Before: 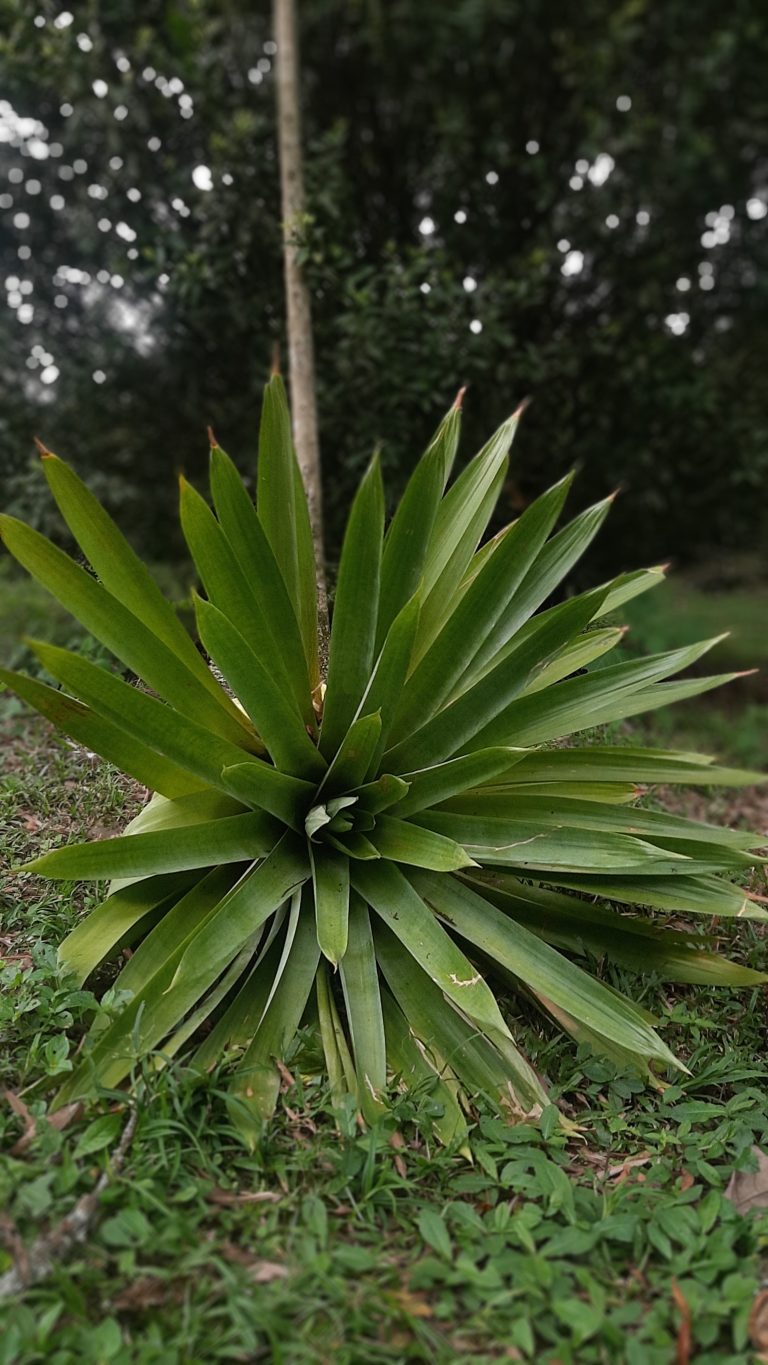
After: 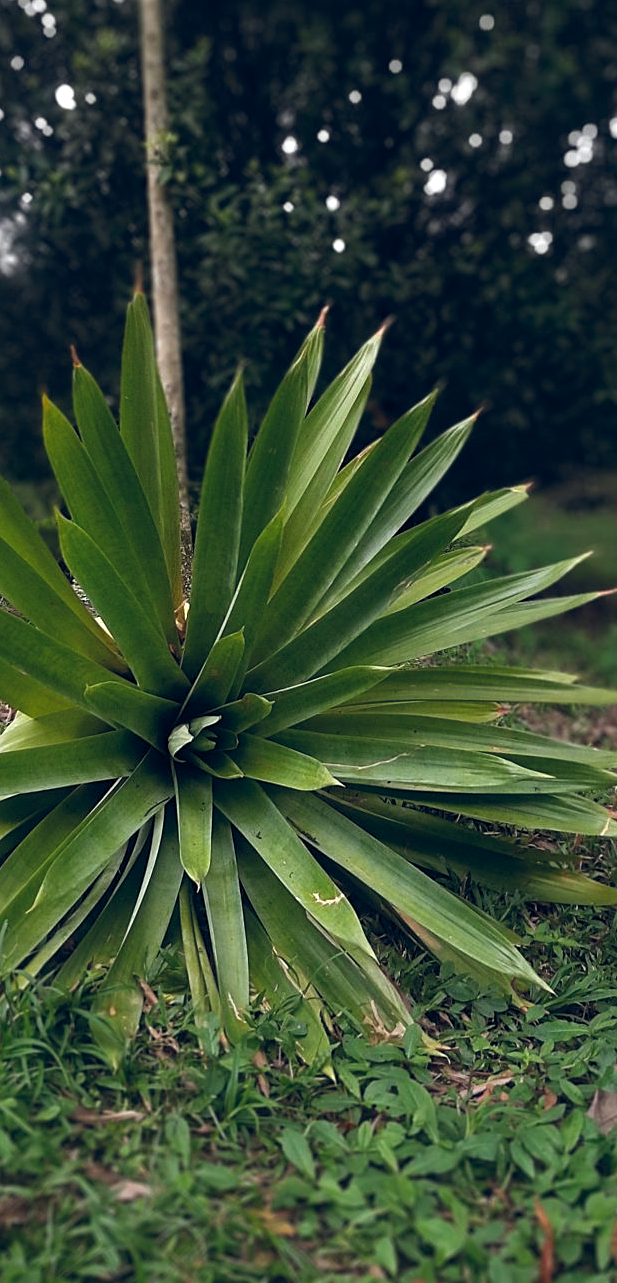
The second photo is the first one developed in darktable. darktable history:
crop and rotate: left 17.906%, top 5.938%, right 1.738%
color balance rgb: global offset › chroma 0.149%, global offset › hue 254.11°, perceptual saturation grading › global saturation 9.741%, perceptual brilliance grading › highlights 11.35%
sharpen: amount 0.203
